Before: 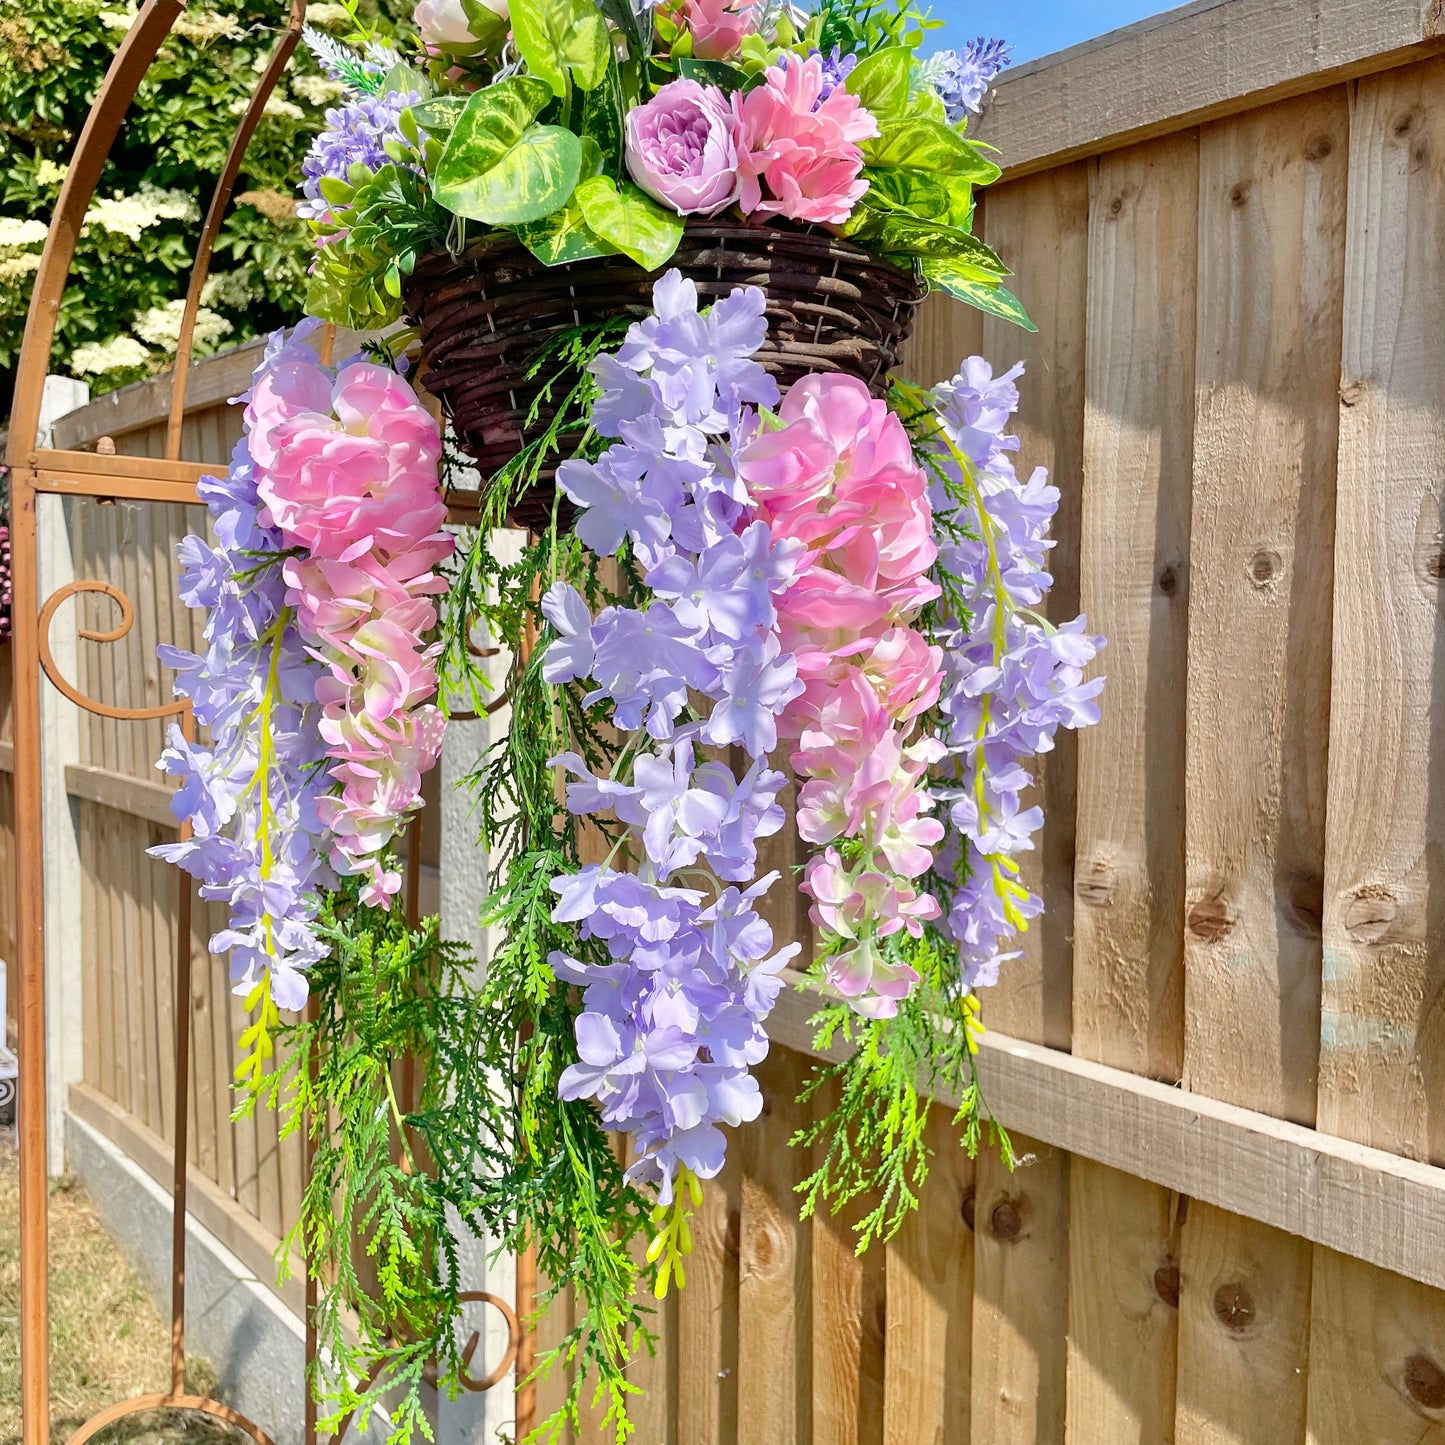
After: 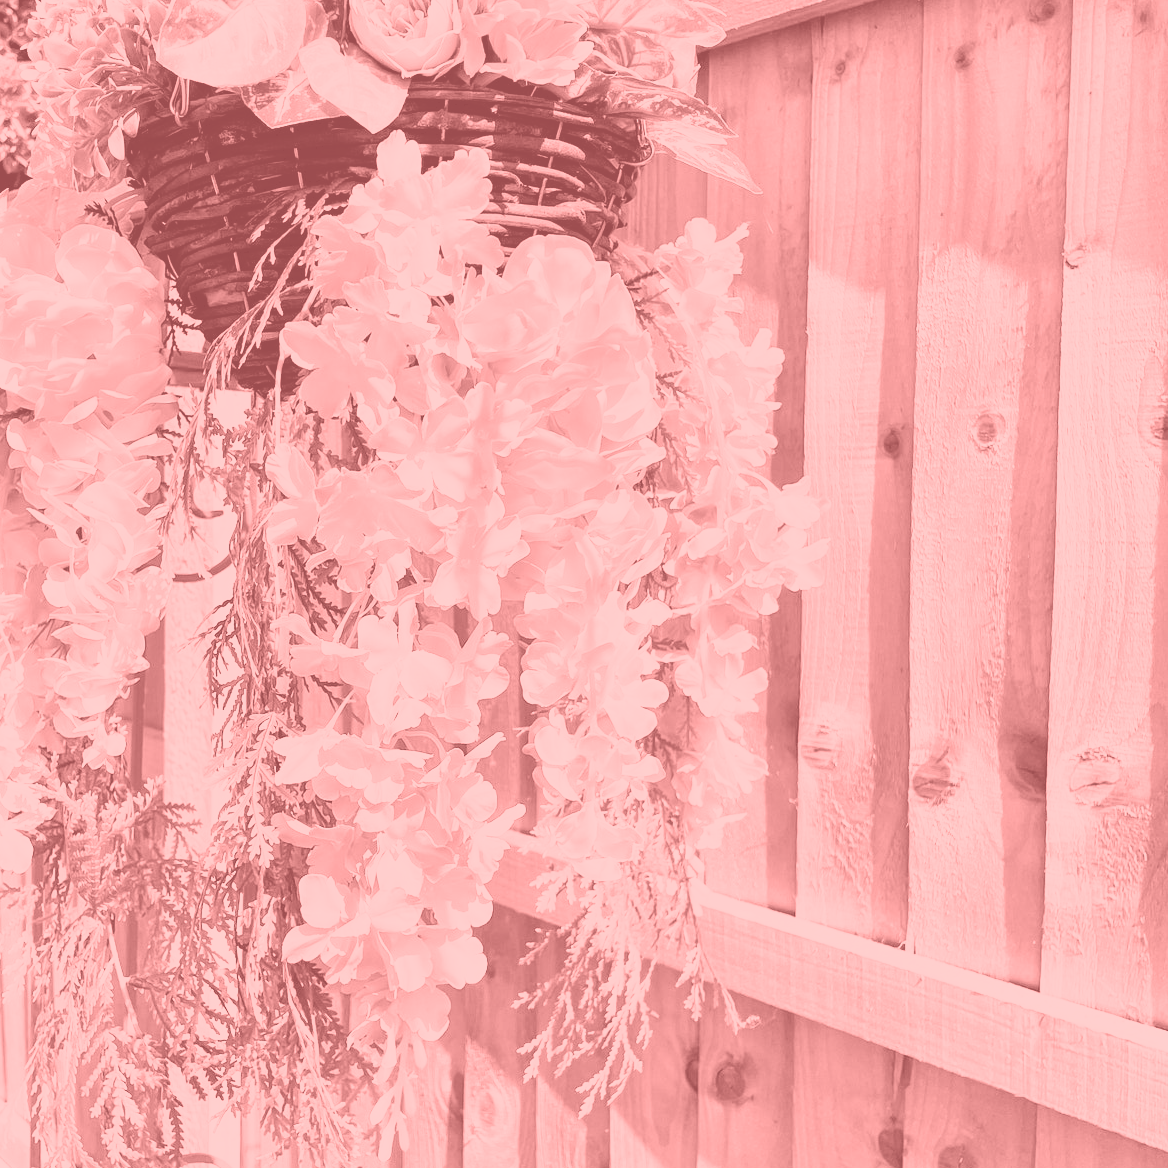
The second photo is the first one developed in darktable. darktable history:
contrast brightness saturation: contrast 0.24, brightness 0.26, saturation 0.39
colorize: saturation 51%, source mix 50.67%, lightness 50.67%
crop: left 19.159%, top 9.58%, bottom 9.58%
tone curve: curves: ch0 [(0, 0) (0.003, 0.022) (0.011, 0.025) (0.025, 0.025) (0.044, 0.029) (0.069, 0.042) (0.1, 0.068) (0.136, 0.118) (0.177, 0.176) (0.224, 0.233) (0.277, 0.299) (0.335, 0.371) (0.399, 0.448) (0.468, 0.526) (0.543, 0.605) (0.623, 0.684) (0.709, 0.775) (0.801, 0.869) (0.898, 0.957) (1, 1)], preserve colors none
